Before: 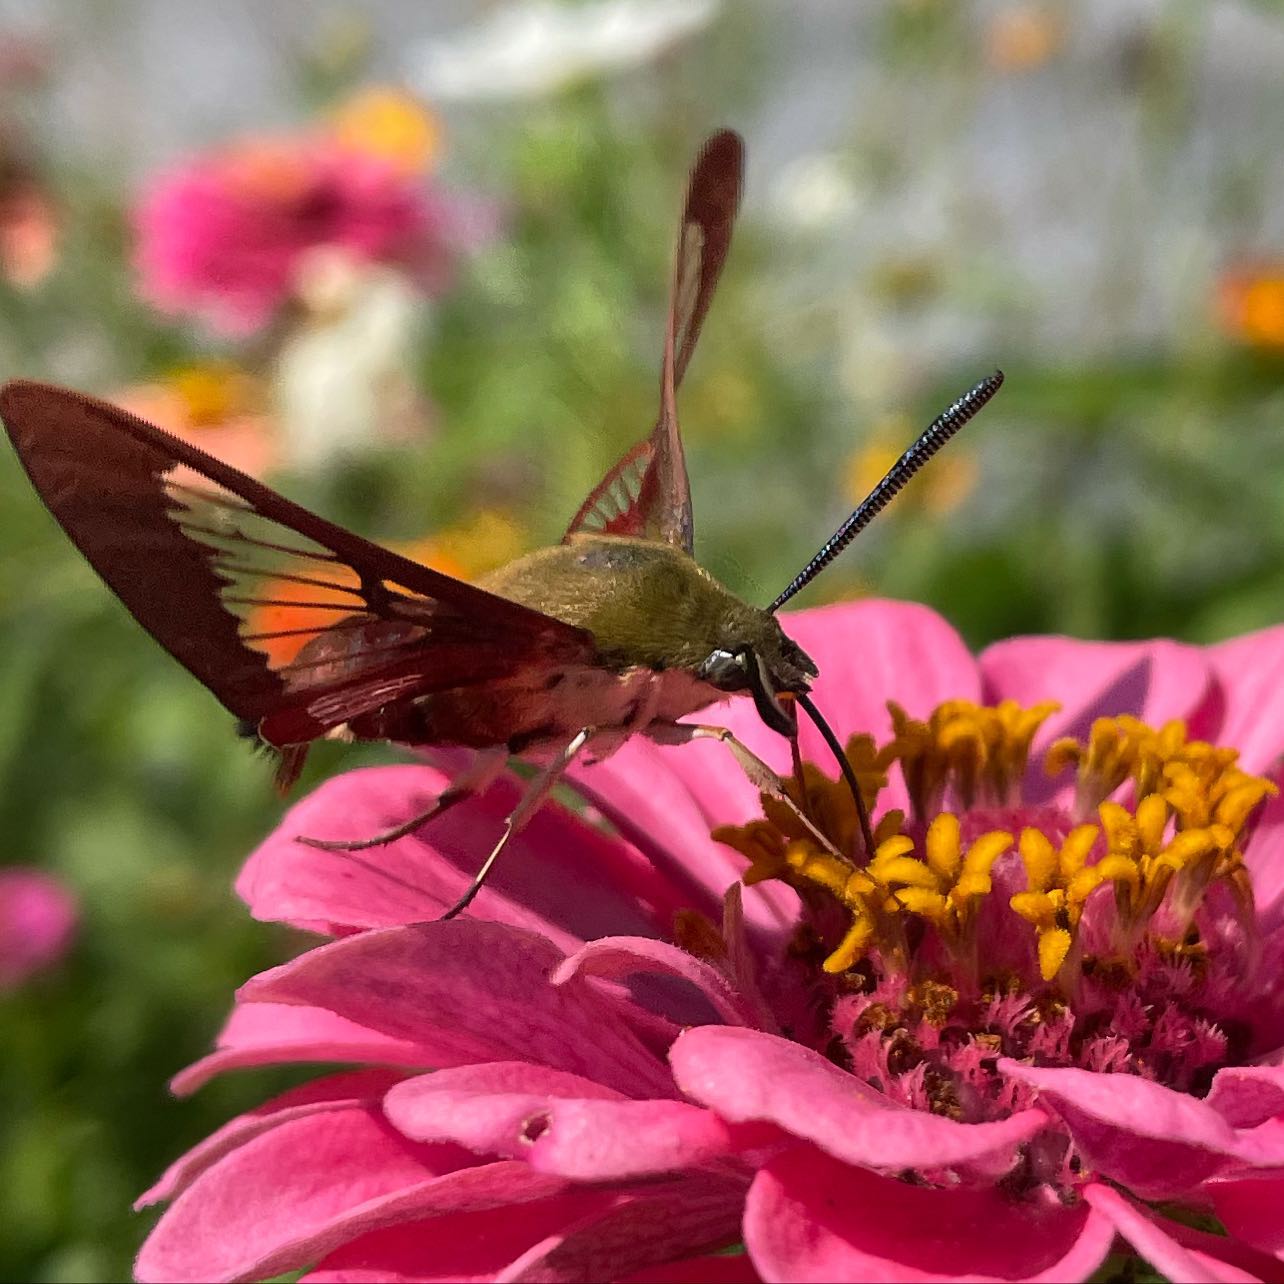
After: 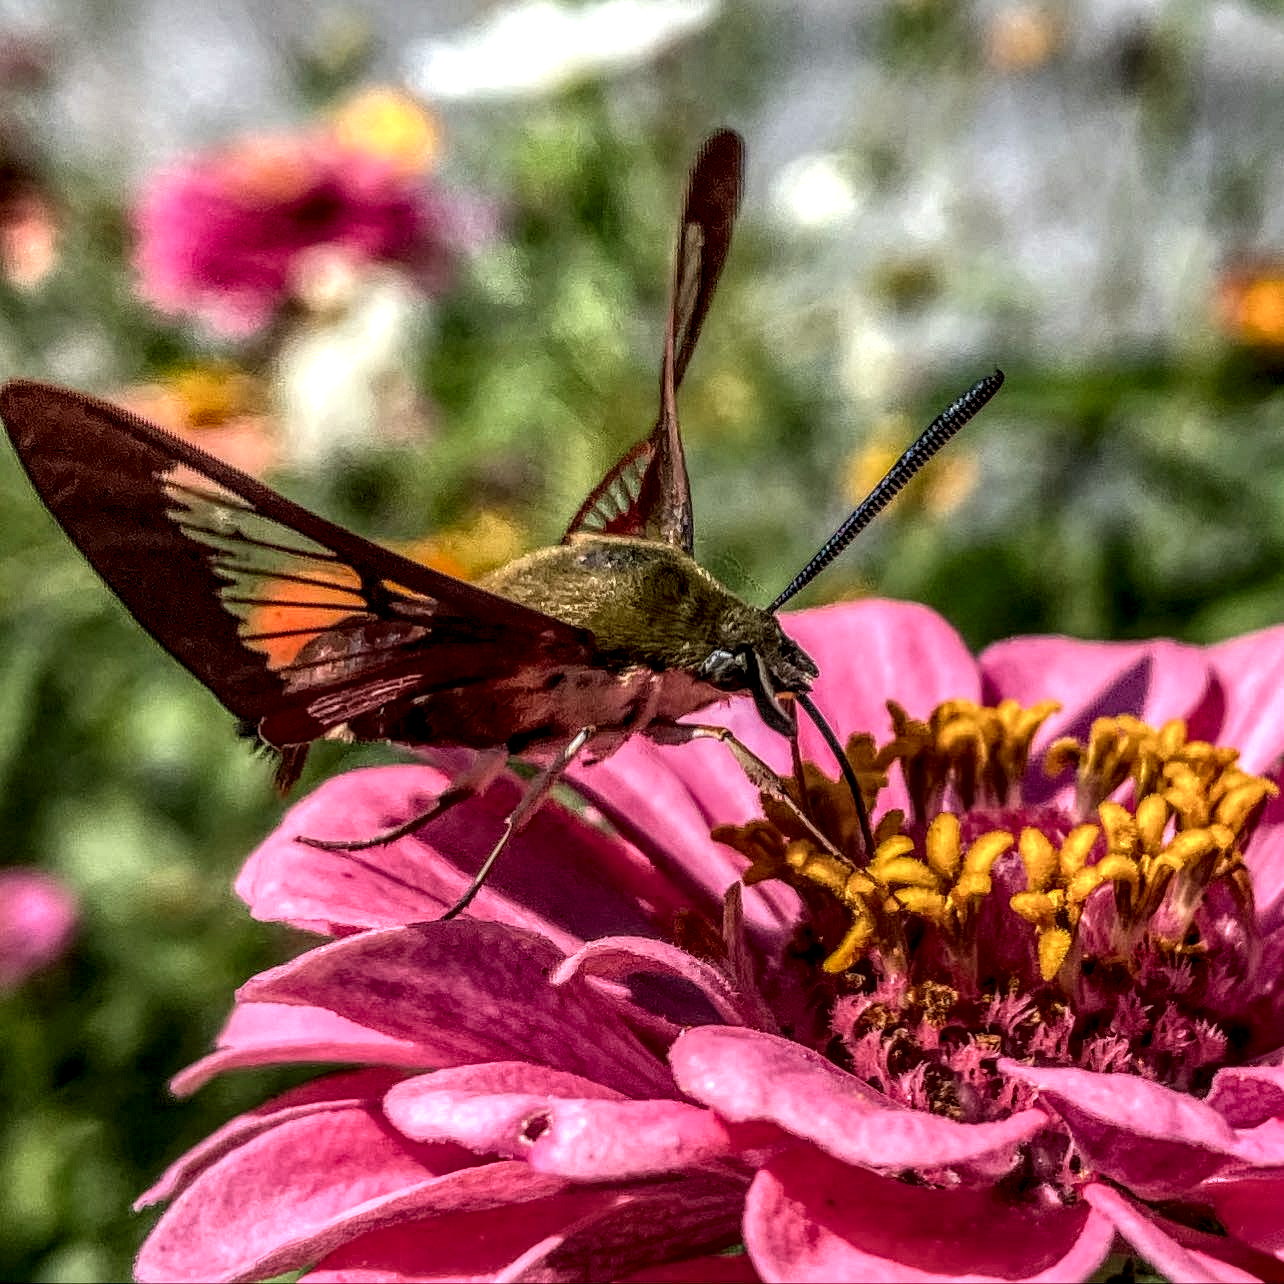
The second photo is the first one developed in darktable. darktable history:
local contrast: highlights 0%, shadows 0%, detail 300%, midtone range 0.3
white balance: red 0.986, blue 1.01
